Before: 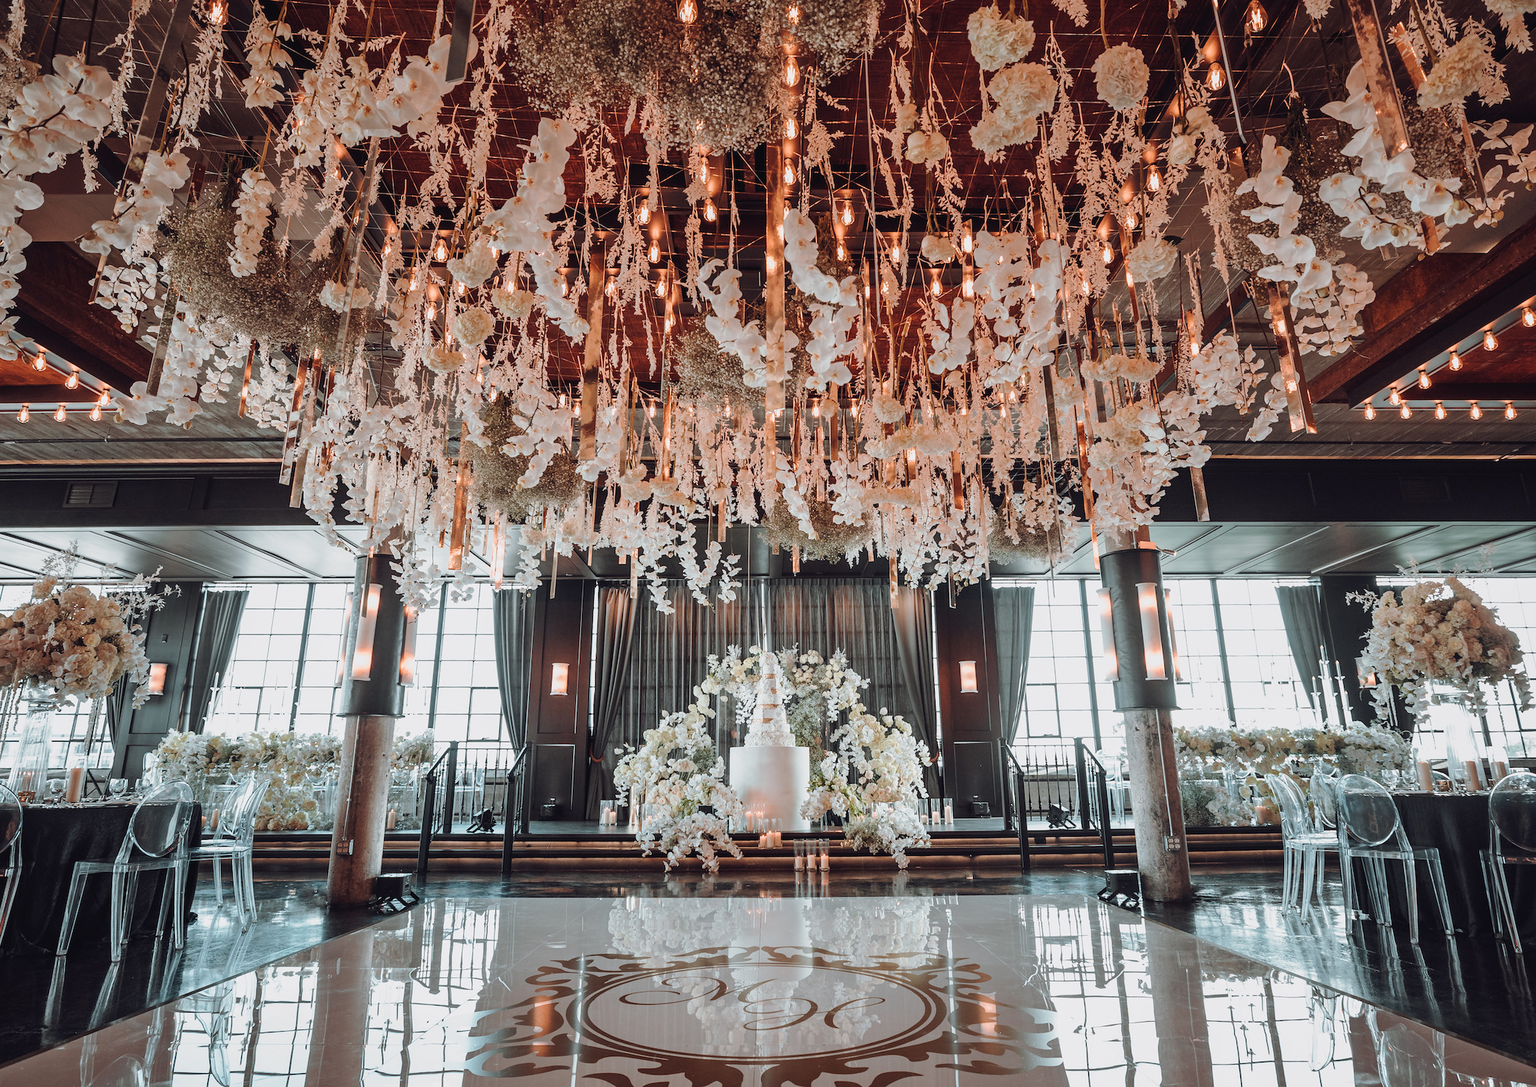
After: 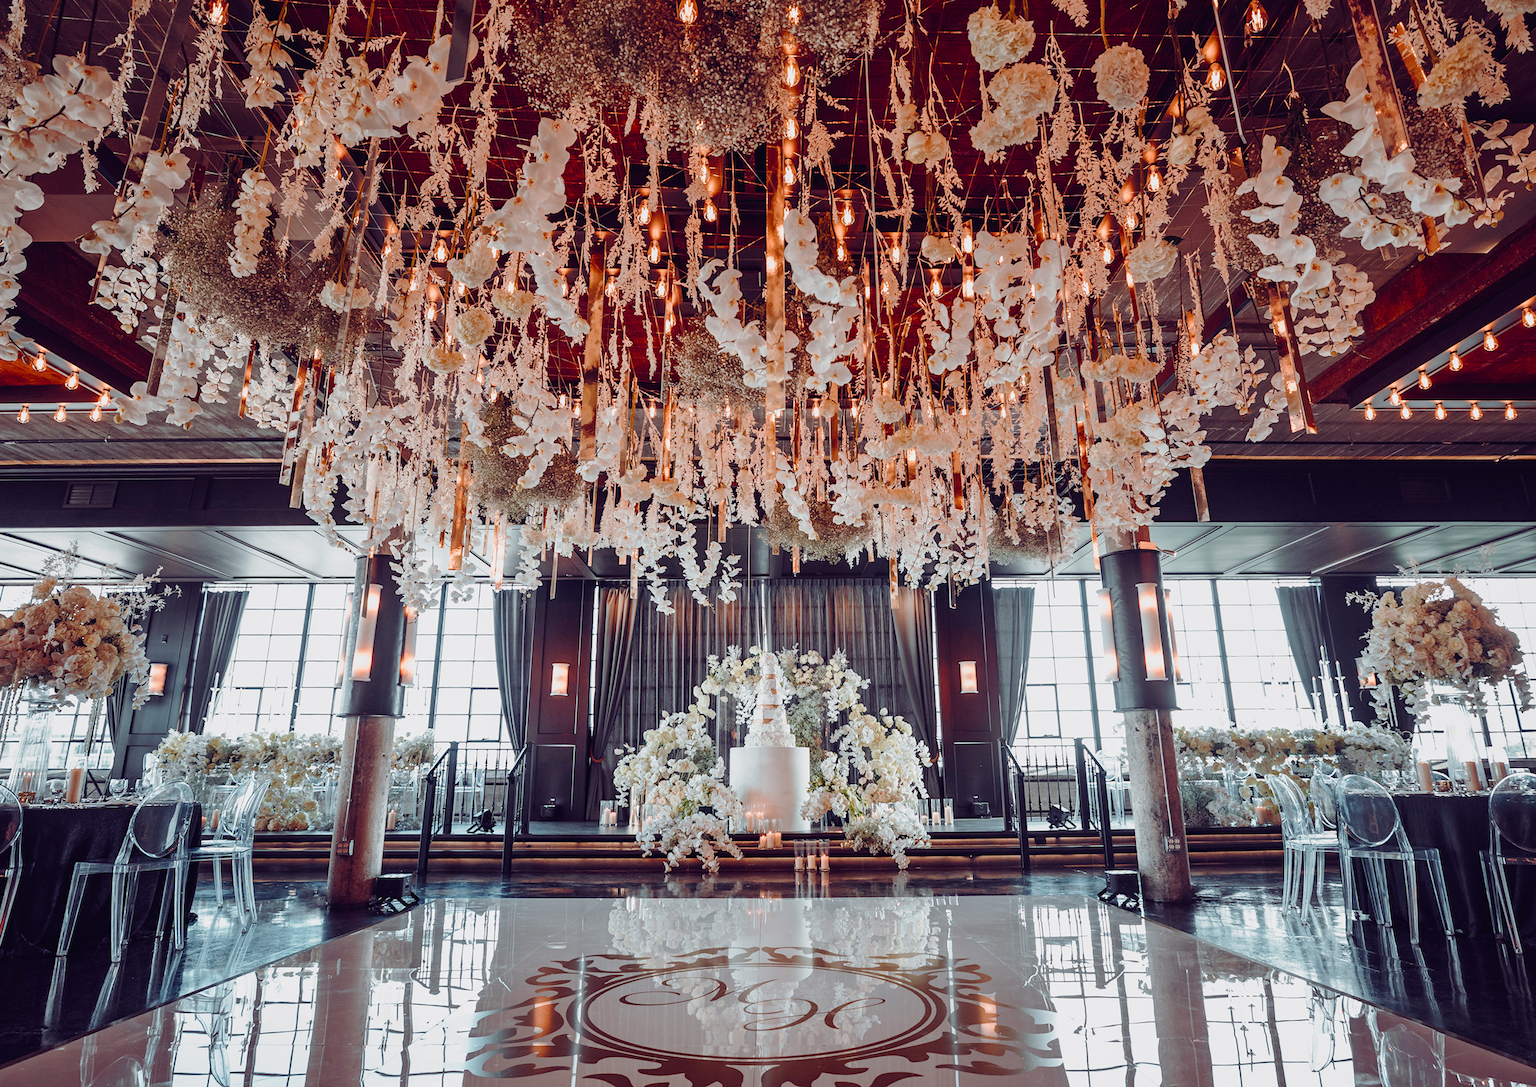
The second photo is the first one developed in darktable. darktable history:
color balance rgb: shadows lift › luminance -22.059%, shadows lift › chroma 9.179%, shadows lift › hue 282.34°, perceptual saturation grading › global saturation 20%, perceptual saturation grading › highlights -25.484%, perceptual saturation grading › shadows 49.226%
